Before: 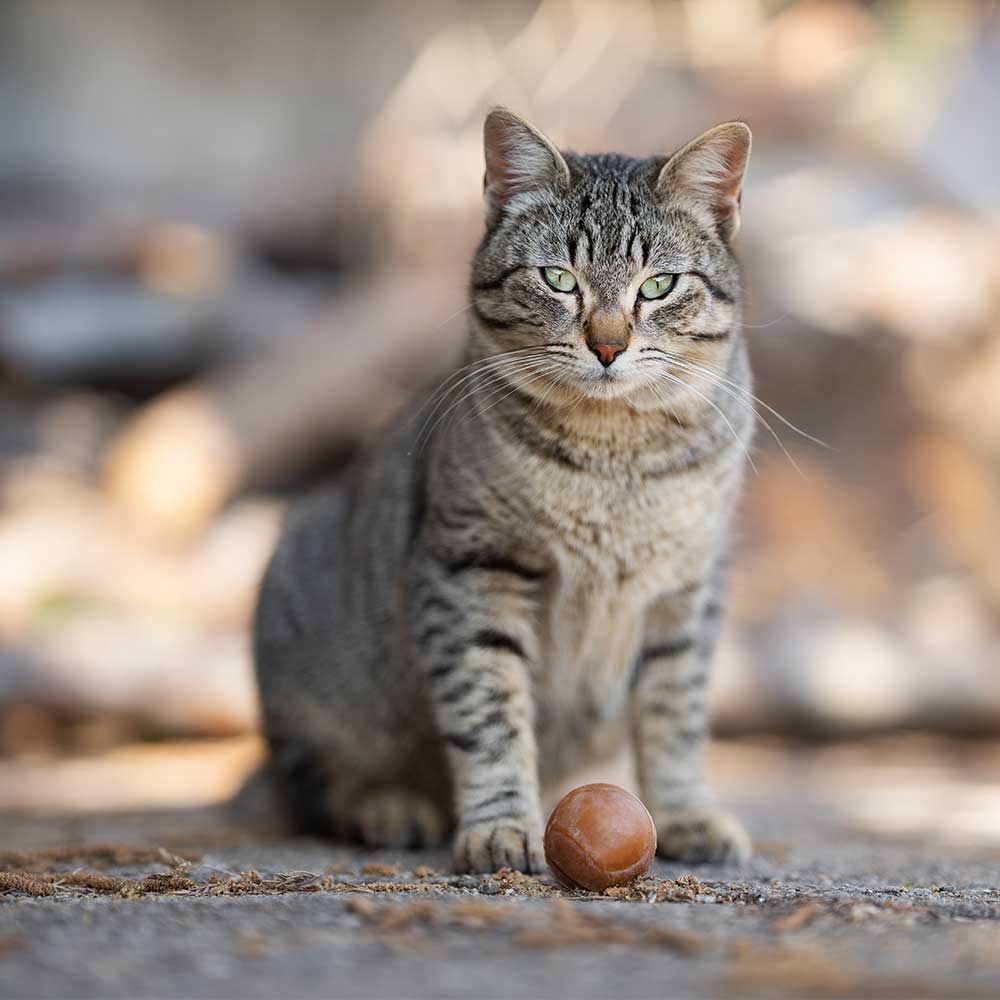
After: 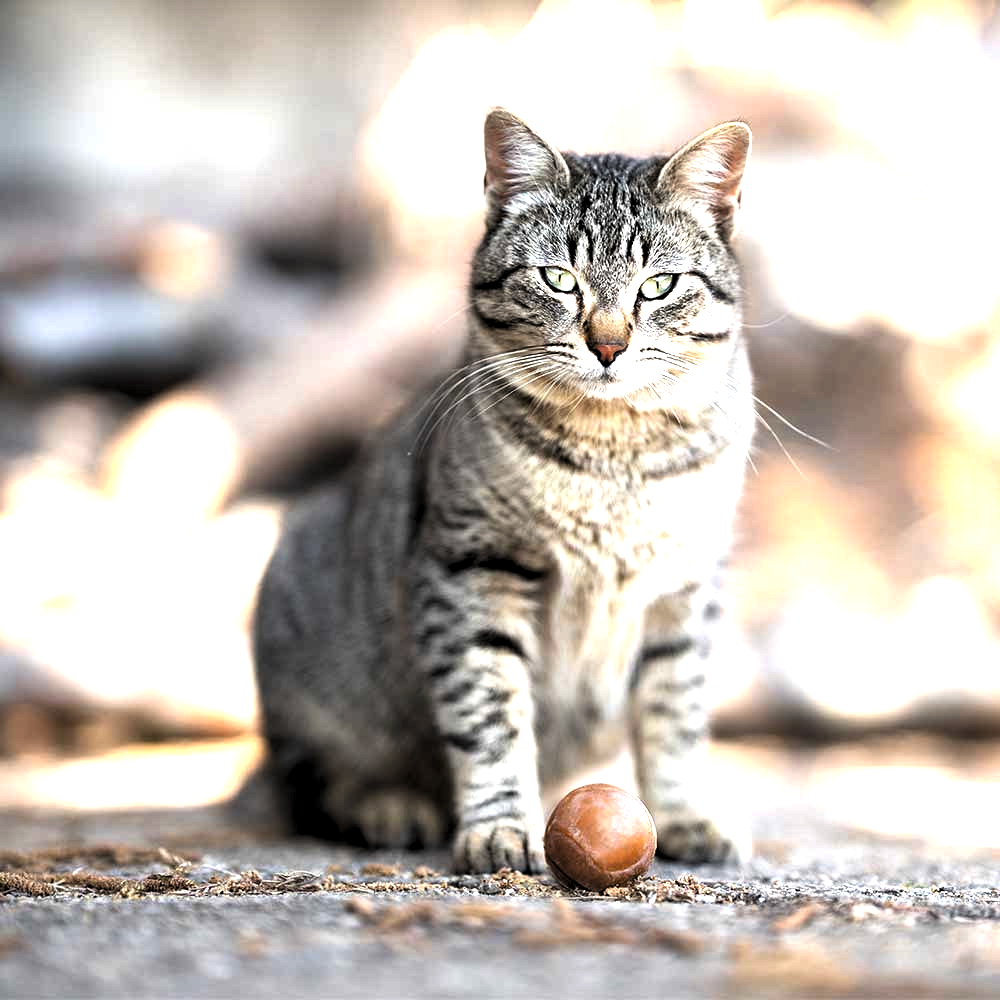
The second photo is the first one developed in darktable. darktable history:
exposure: black level correction 0, exposure 0.891 EV, compensate exposure bias true, compensate highlight preservation false
levels: levels [0.129, 0.519, 0.867]
